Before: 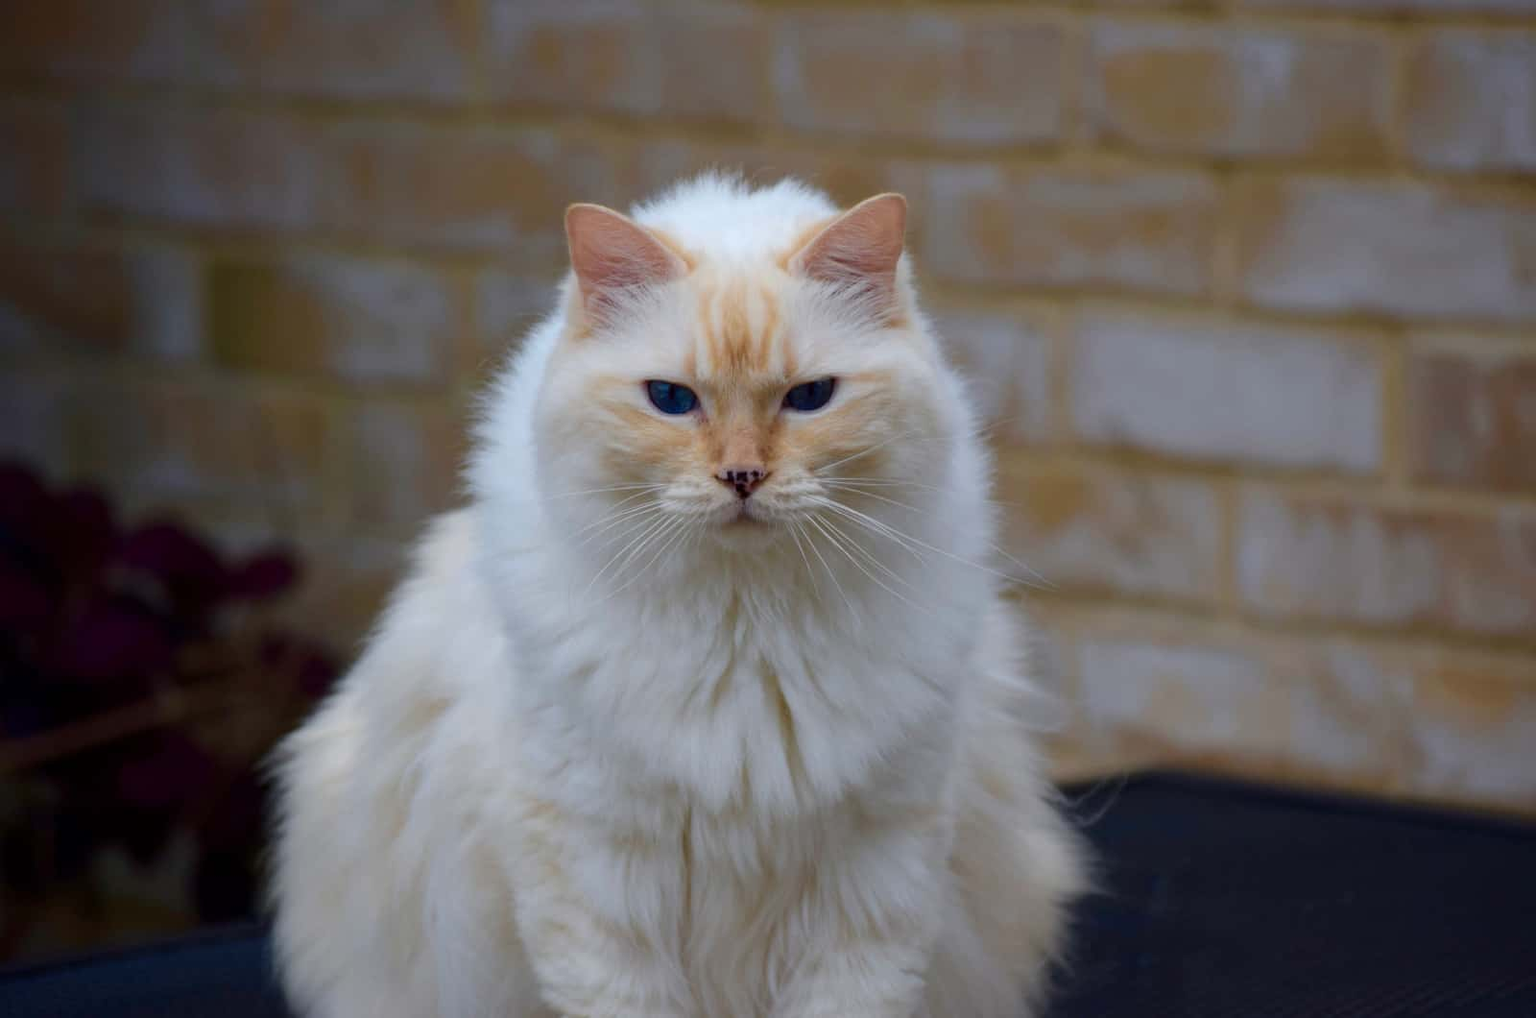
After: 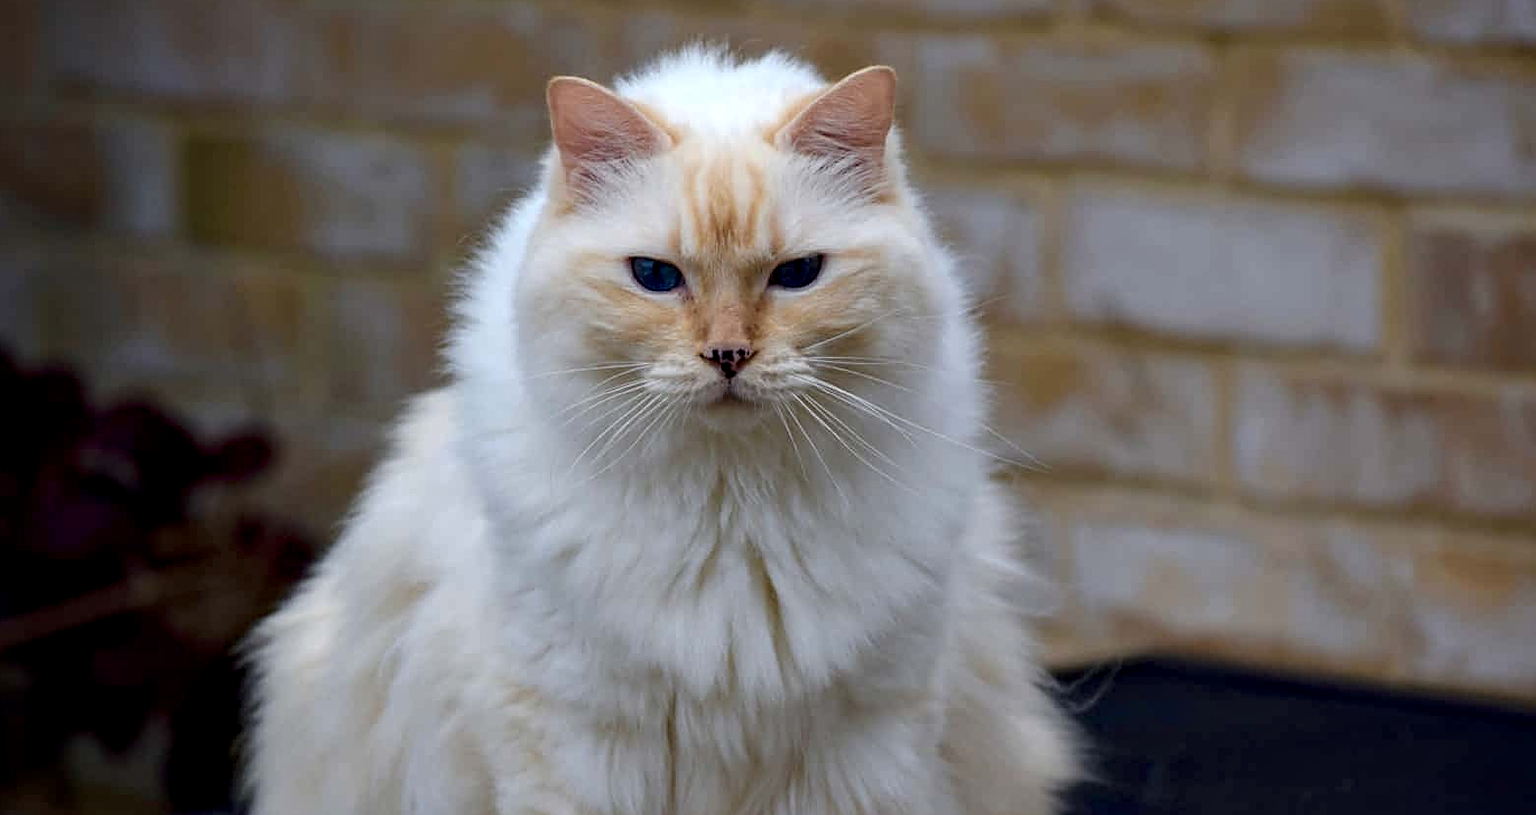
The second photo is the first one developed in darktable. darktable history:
local contrast: detail 134%, midtone range 0.745
sharpen: on, module defaults
crop and rotate: left 1.958%, top 12.67%, right 0.129%, bottom 8.884%
